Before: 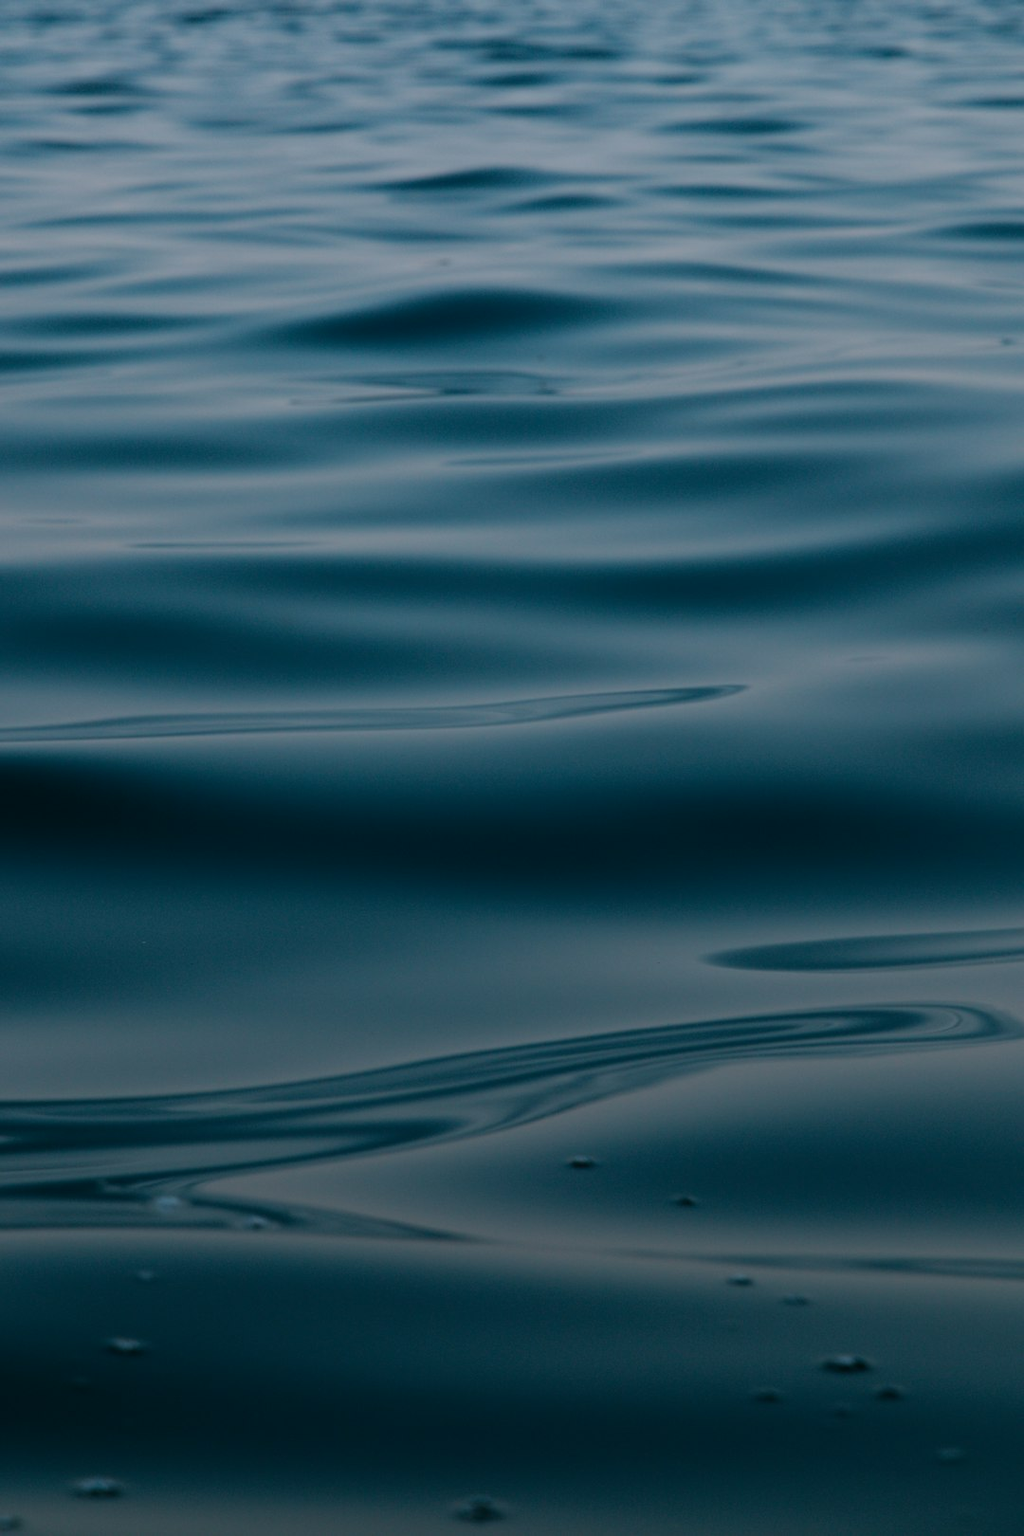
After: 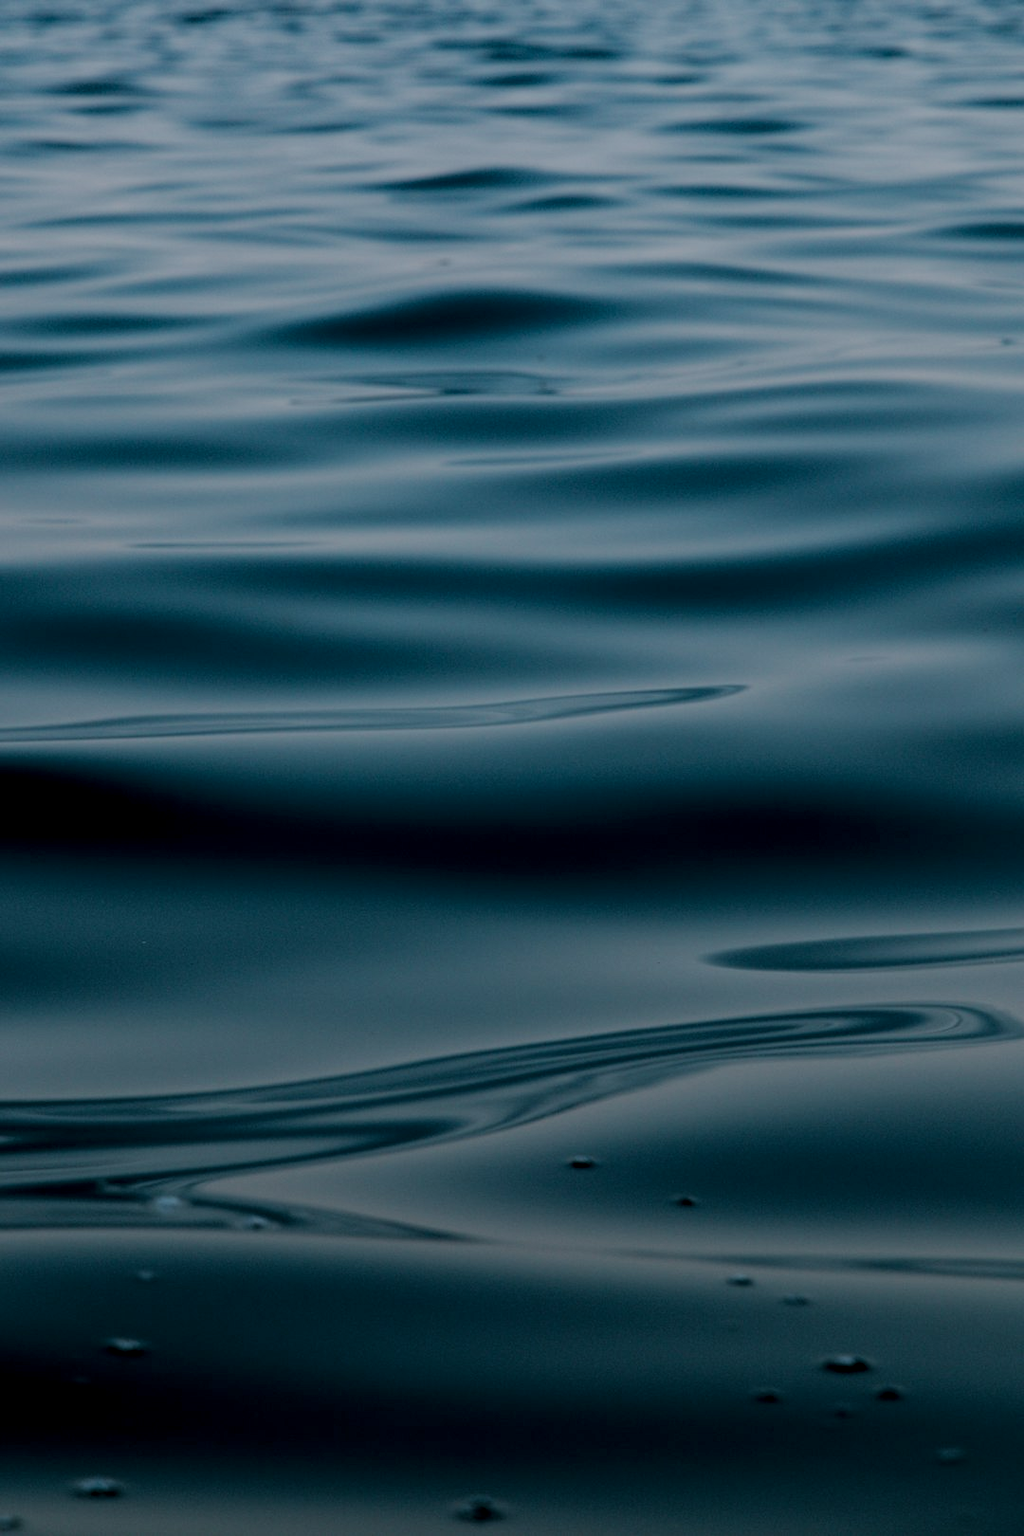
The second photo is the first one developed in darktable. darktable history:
filmic rgb: black relative exposure -8.37 EV, white relative exposure 4.67 EV, hardness 3.8
local contrast: detail 130%
